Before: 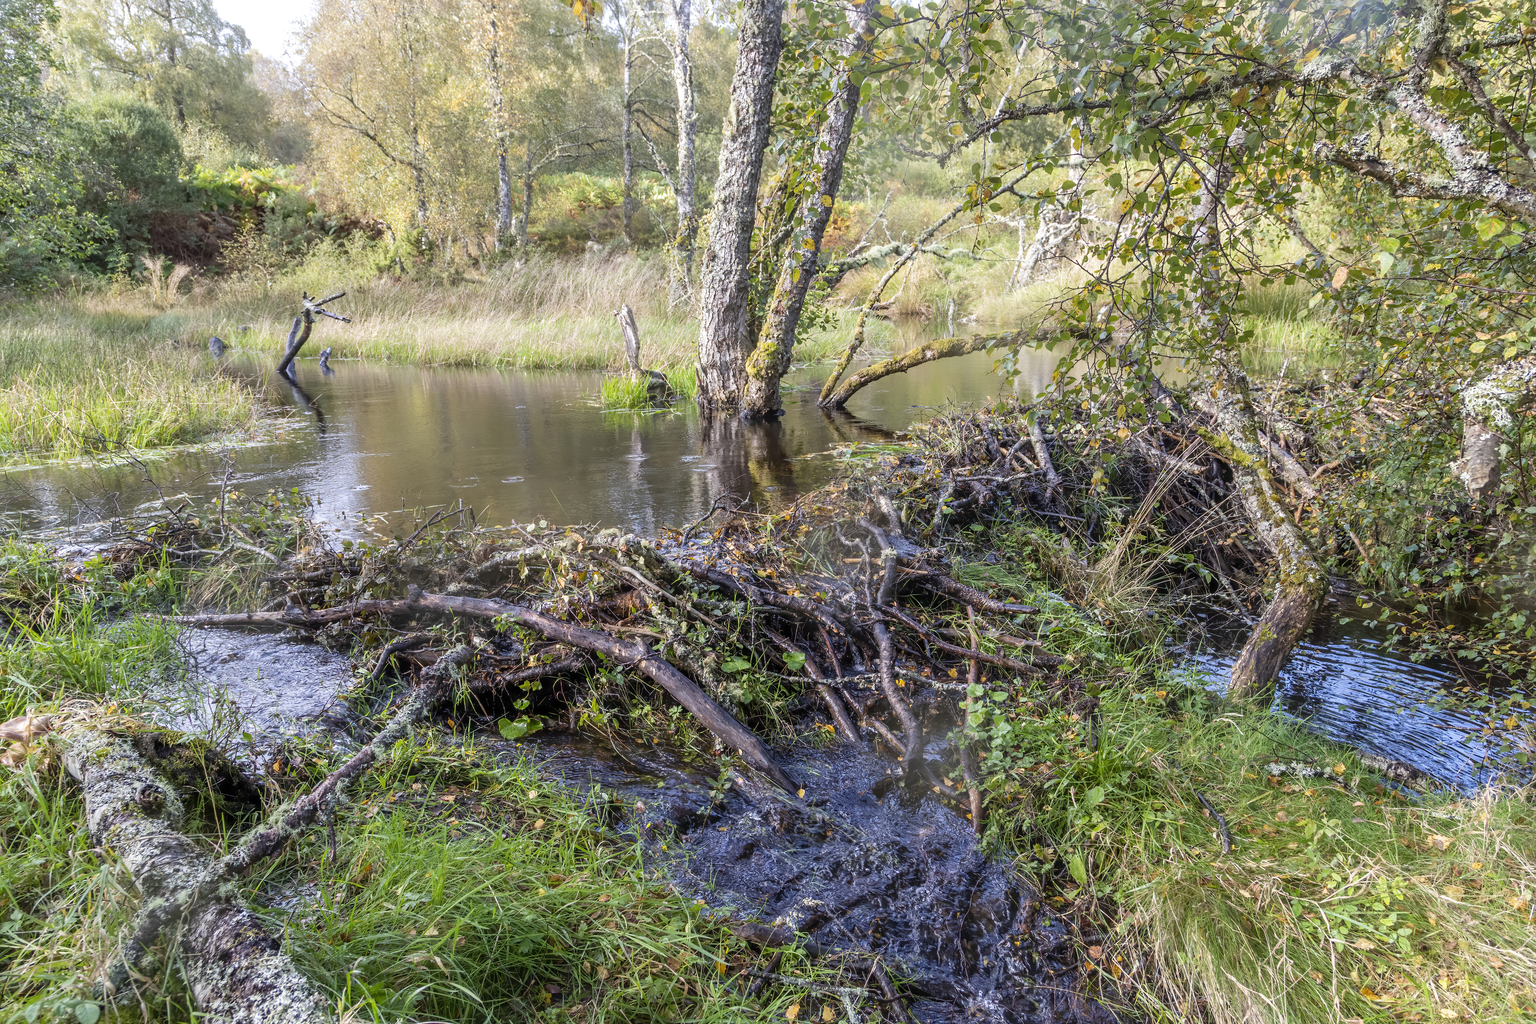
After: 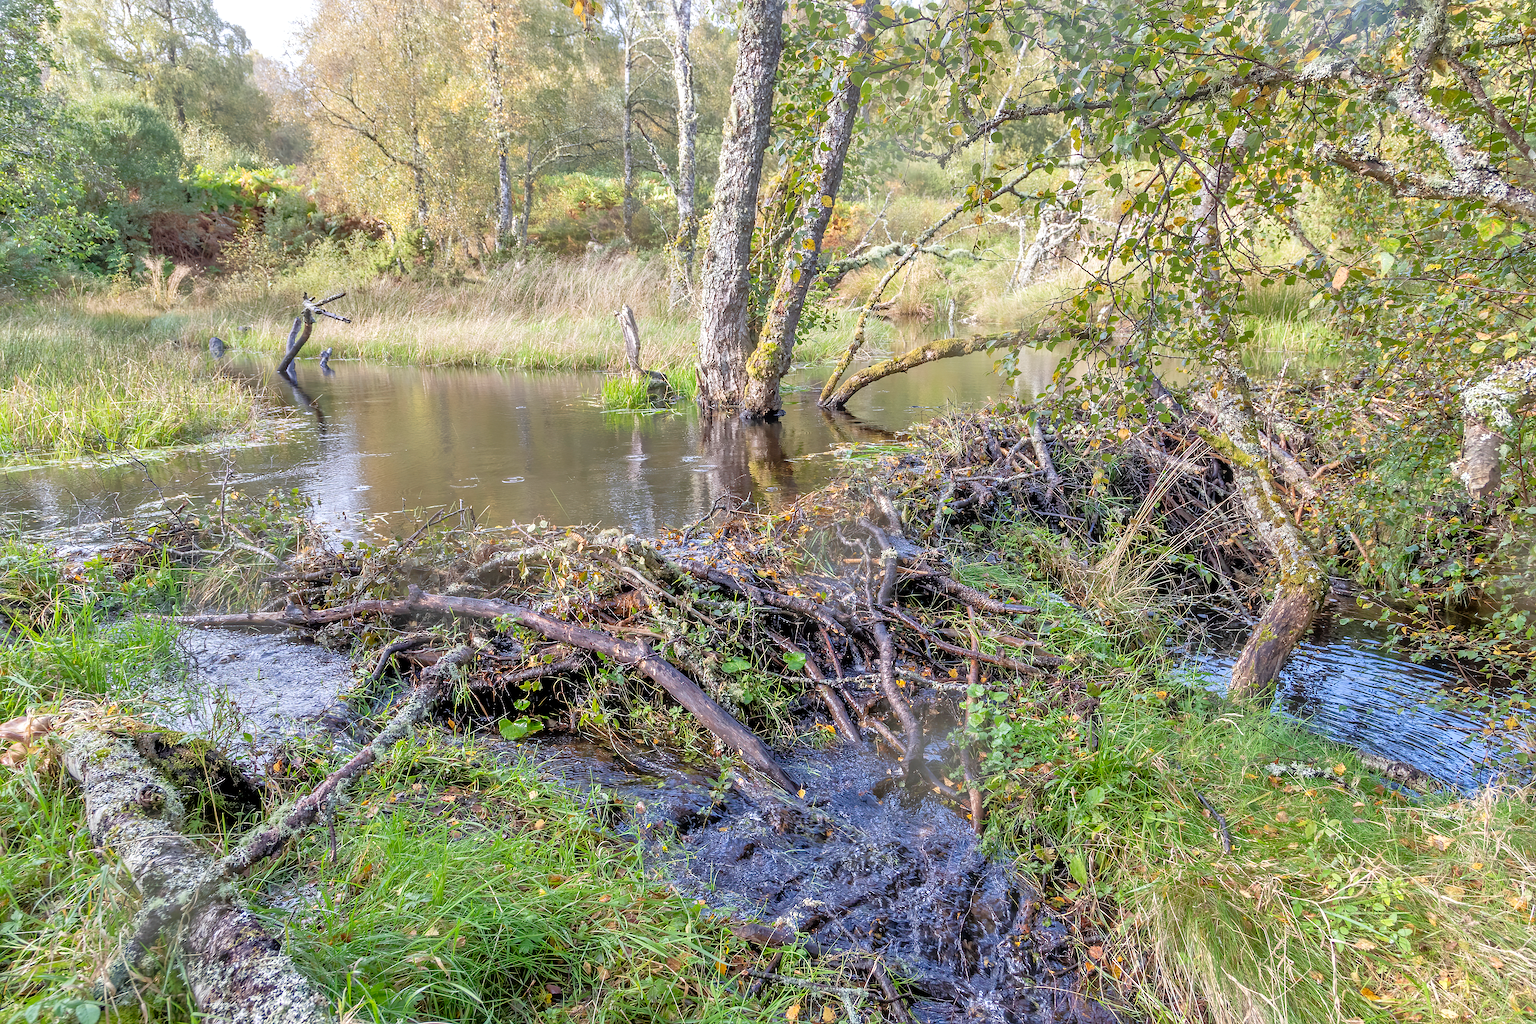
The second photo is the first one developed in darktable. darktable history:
exposure: black level correction 0.001, exposure 0.016 EV, compensate highlight preservation false
tone equalizer: -7 EV 0.156 EV, -6 EV 0.609 EV, -5 EV 1.17 EV, -4 EV 1.33 EV, -3 EV 1.13 EV, -2 EV 0.6 EV, -1 EV 0.152 EV
sharpen: on, module defaults
